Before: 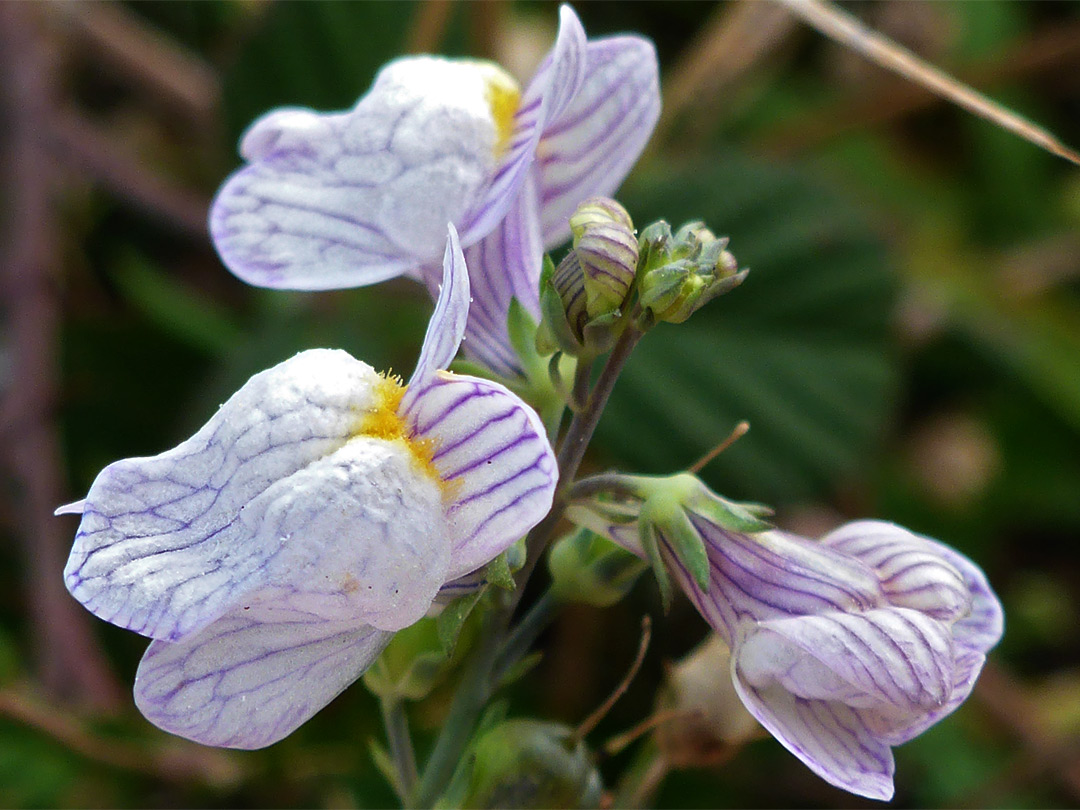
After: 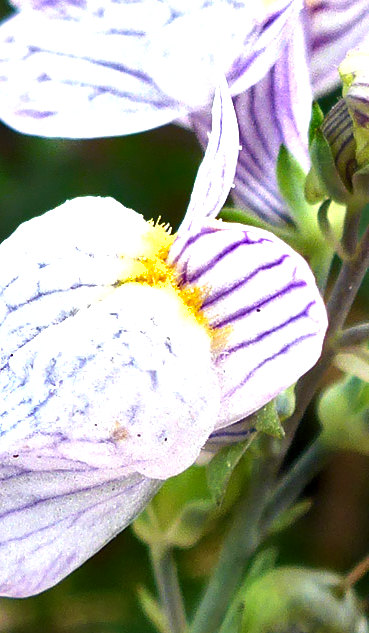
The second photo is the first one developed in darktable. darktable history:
tone equalizer: luminance estimator HSV value / RGB max
local contrast: mode bilateral grid, contrast 25, coarseness 59, detail 152%, midtone range 0.2
crop and rotate: left 21.391%, top 18.777%, right 44.406%, bottom 2.968%
shadows and highlights: shadows 60.15, soften with gaussian
exposure: black level correction 0, exposure 1.2 EV, compensate exposure bias true, compensate highlight preservation false
